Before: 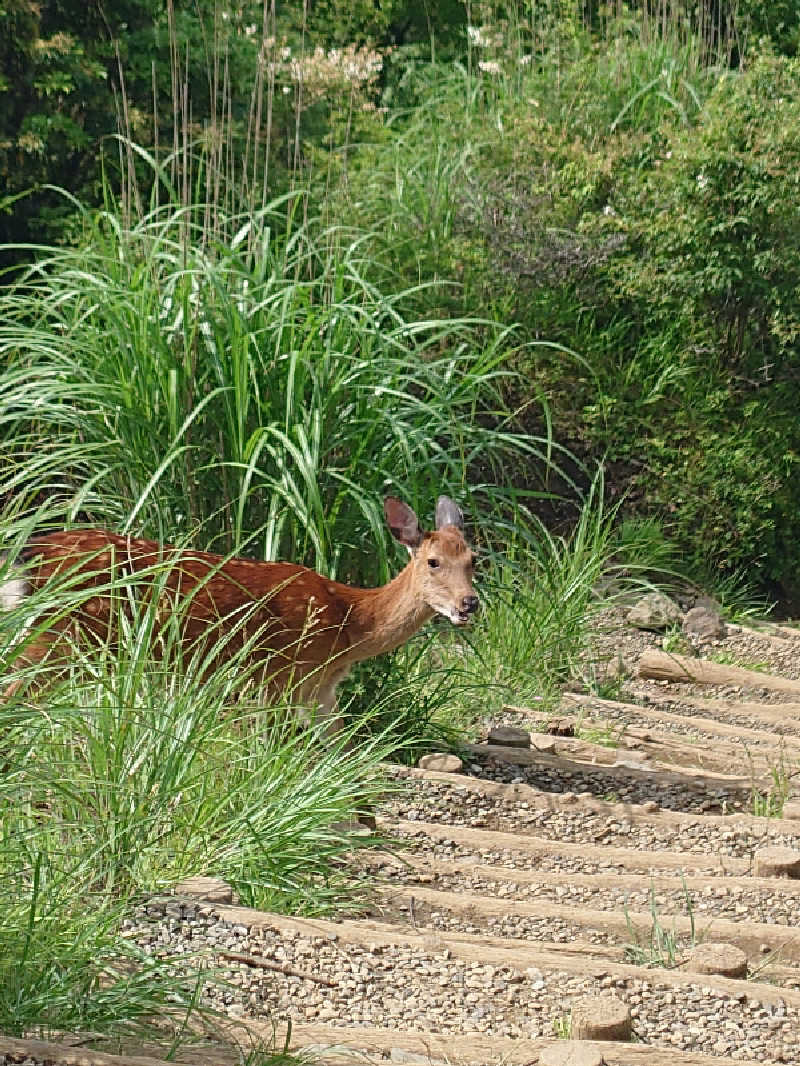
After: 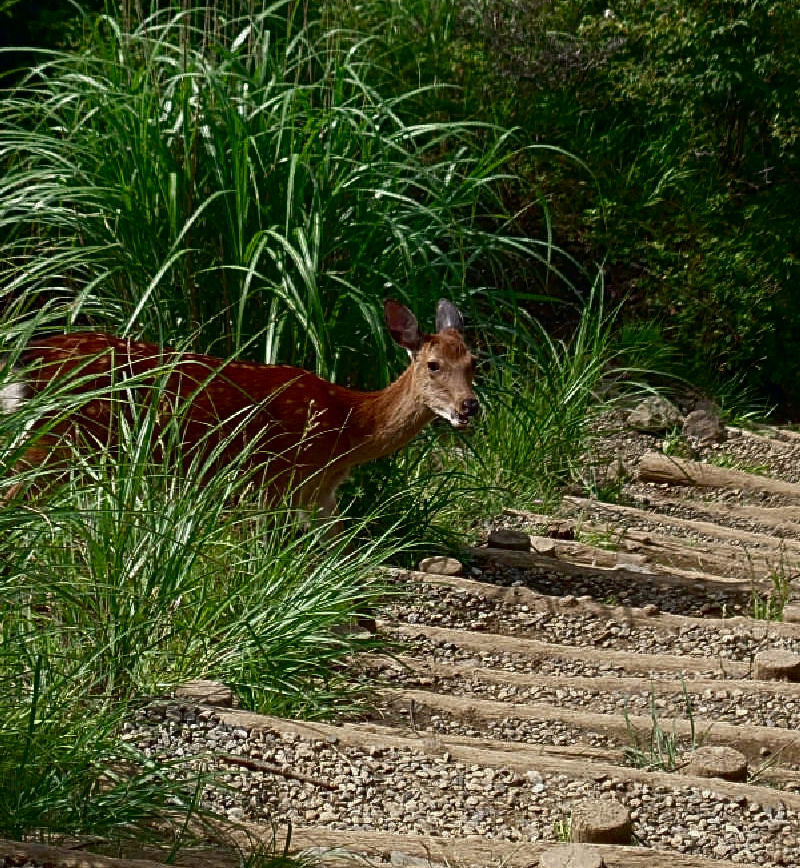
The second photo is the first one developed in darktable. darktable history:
crop and rotate: top 18.507%
contrast brightness saturation: brightness -0.52
